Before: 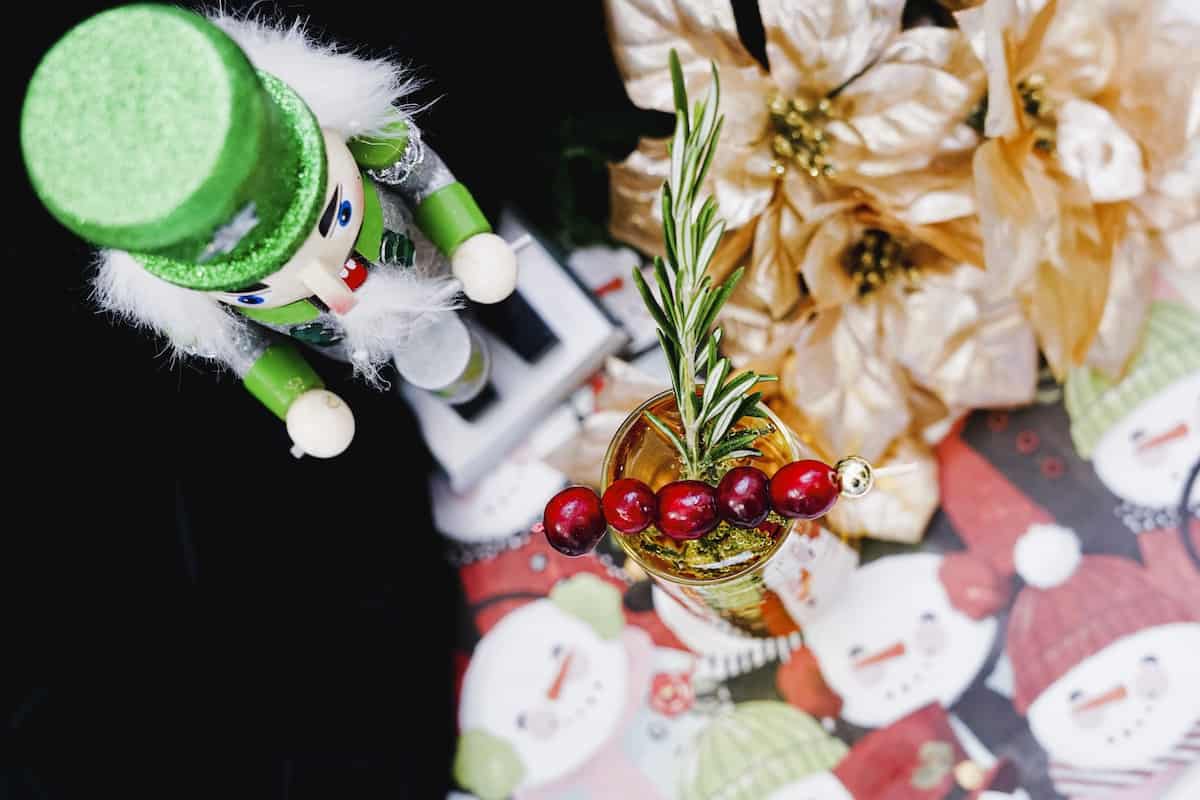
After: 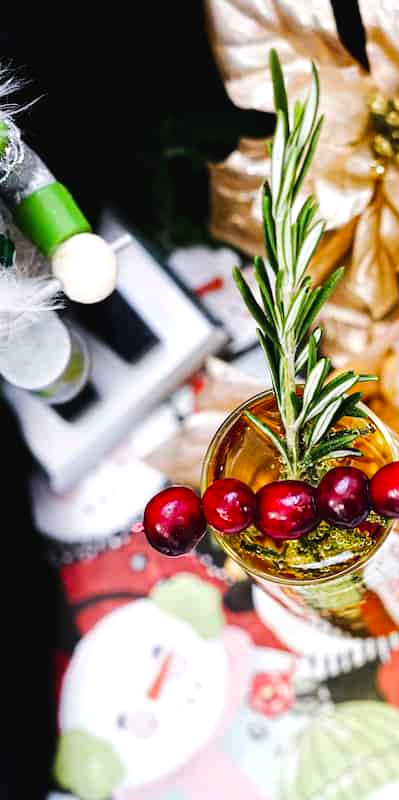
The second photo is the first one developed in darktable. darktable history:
tone equalizer: -8 EV -0.417 EV, -7 EV -0.389 EV, -6 EV -0.333 EV, -5 EV -0.222 EV, -3 EV 0.222 EV, -2 EV 0.333 EV, -1 EV 0.389 EV, +0 EV 0.417 EV, edges refinement/feathering 500, mask exposure compensation -1.57 EV, preserve details no
crop: left 33.36%, right 33.36%
